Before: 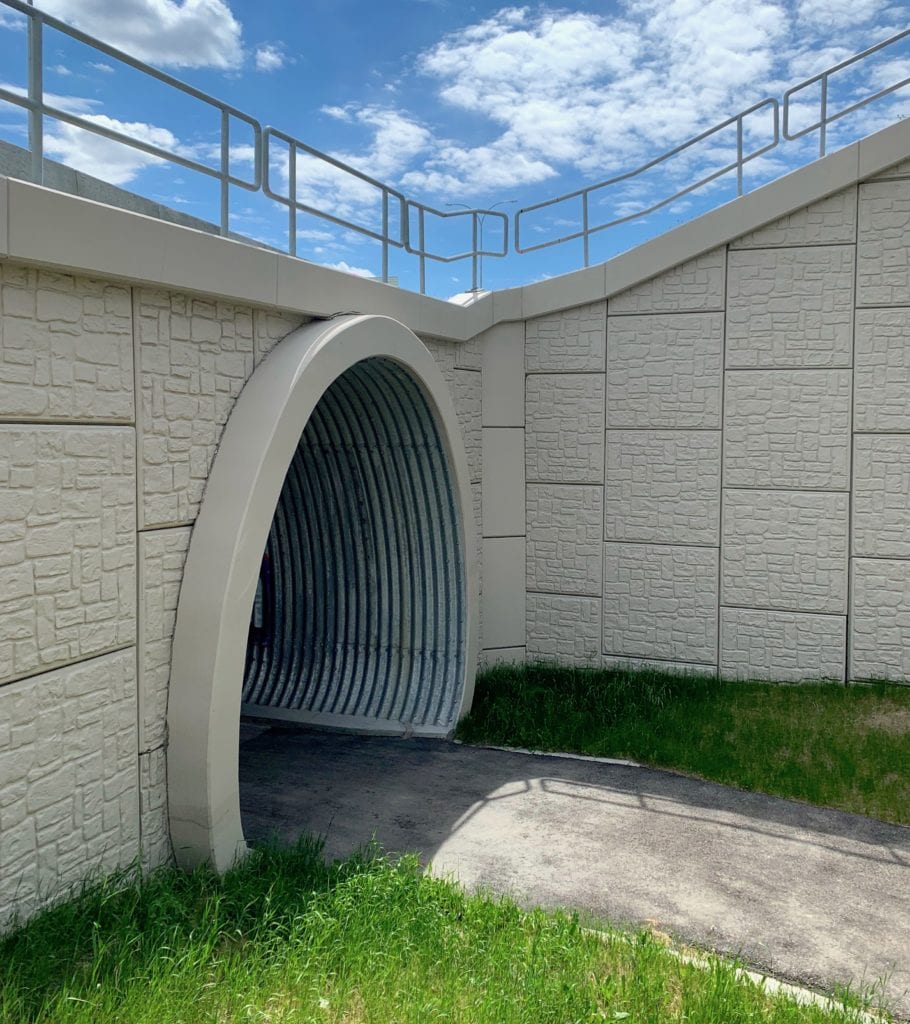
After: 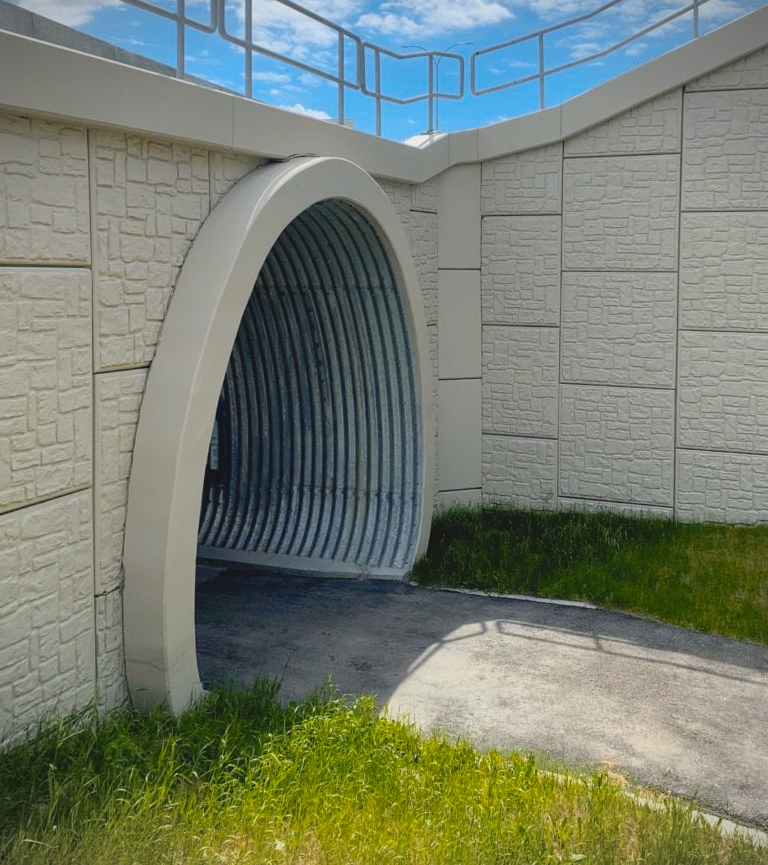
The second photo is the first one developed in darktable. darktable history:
contrast brightness saturation: contrast -0.1, brightness 0.05, saturation 0.08
color contrast: green-magenta contrast 0.8, blue-yellow contrast 1.1, unbound 0
crop and rotate: left 4.842%, top 15.51%, right 10.668%
vignetting: fall-off start 91.19%
color zones: curves: ch1 [(0.239, 0.552) (0.75, 0.5)]; ch2 [(0.25, 0.462) (0.749, 0.457)], mix 25.94%
